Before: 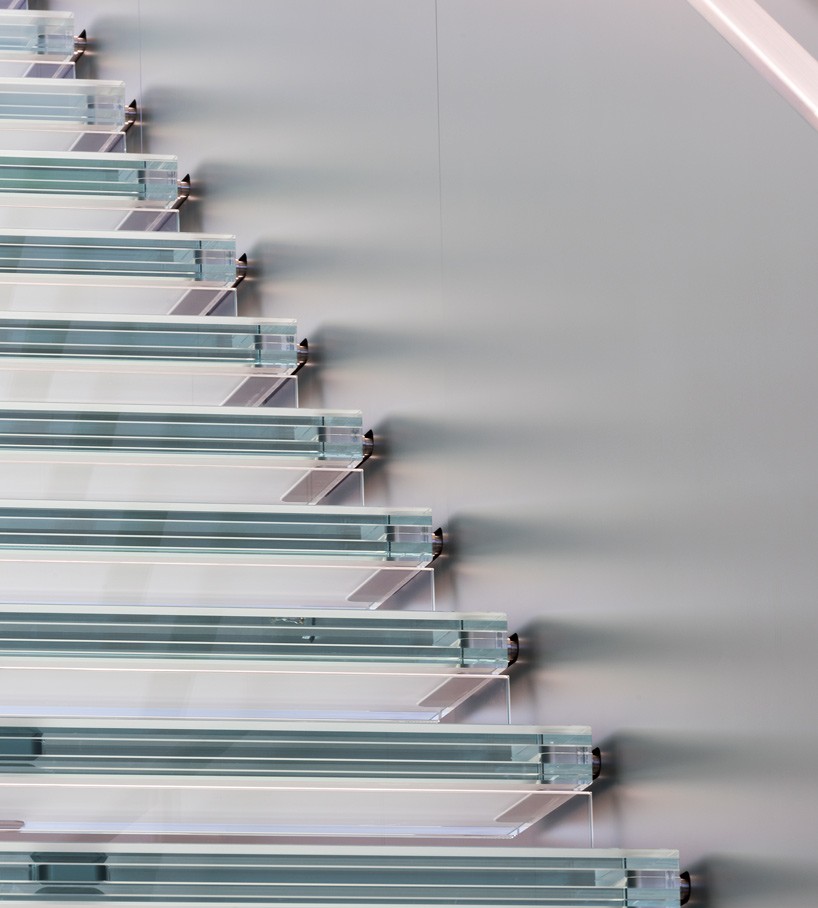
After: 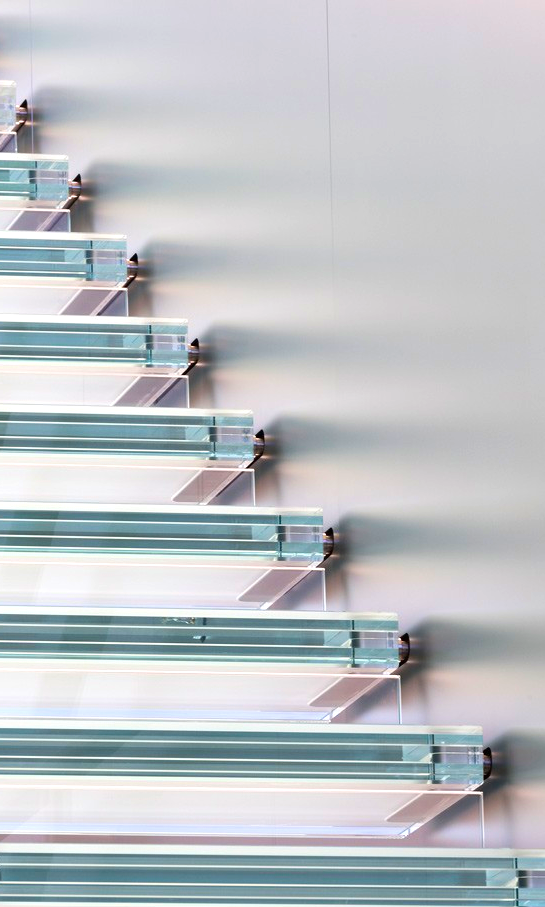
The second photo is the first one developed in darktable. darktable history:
exposure: black level correction 0, exposure 0.5 EV, compensate exposure bias true, compensate highlight preservation false
color balance rgb: linear chroma grading › global chroma 13.3%, global vibrance 41.49%
crop and rotate: left 13.342%, right 19.991%
